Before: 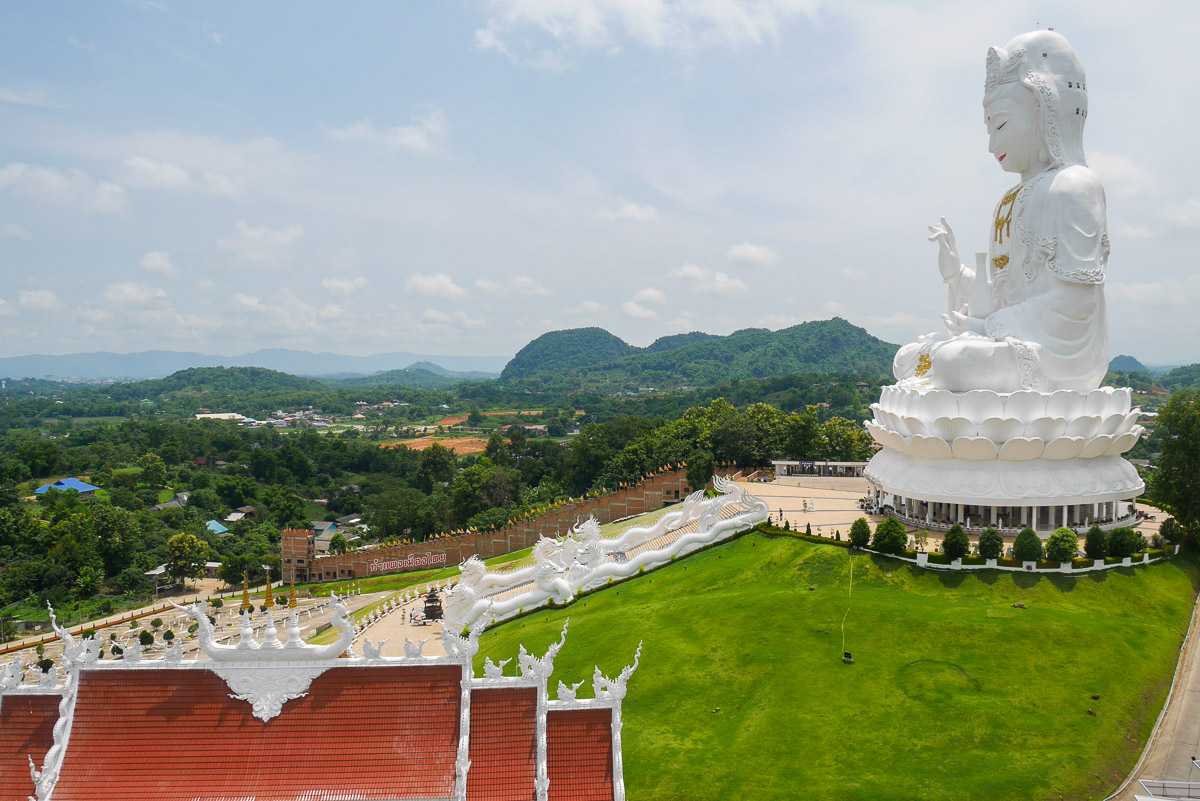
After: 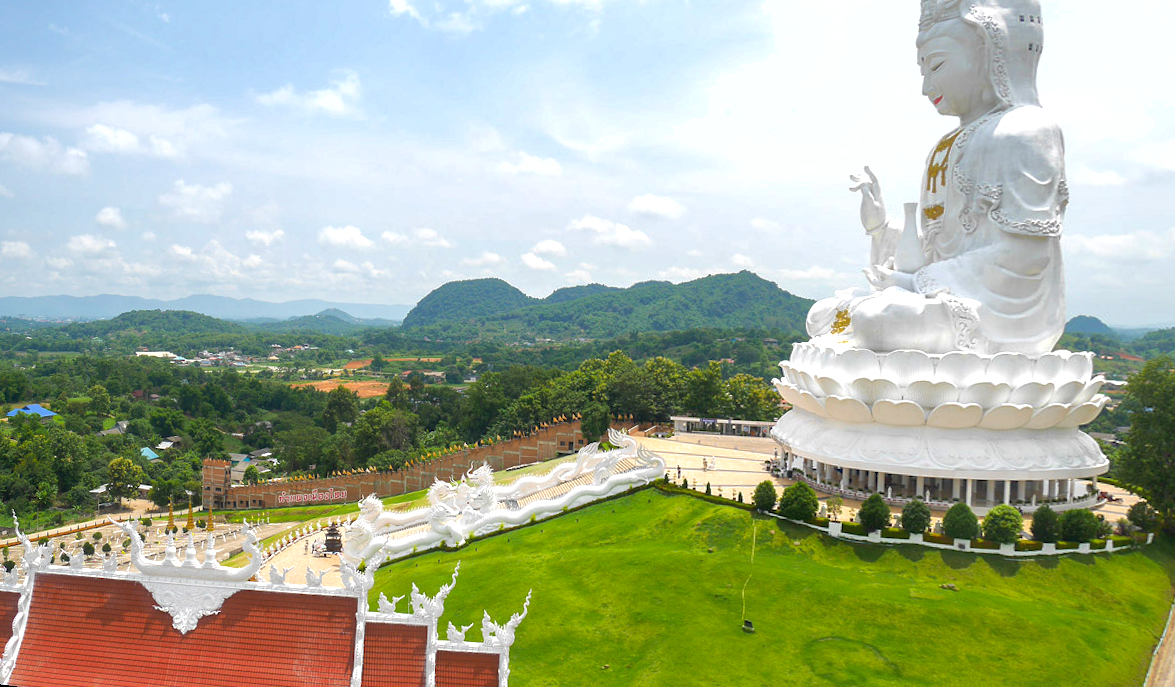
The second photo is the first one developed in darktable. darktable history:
rotate and perspective: rotation 1.69°, lens shift (vertical) -0.023, lens shift (horizontal) -0.291, crop left 0.025, crop right 0.988, crop top 0.092, crop bottom 0.842
shadows and highlights: on, module defaults
exposure: exposure 0.6 EV, compensate highlight preservation false
